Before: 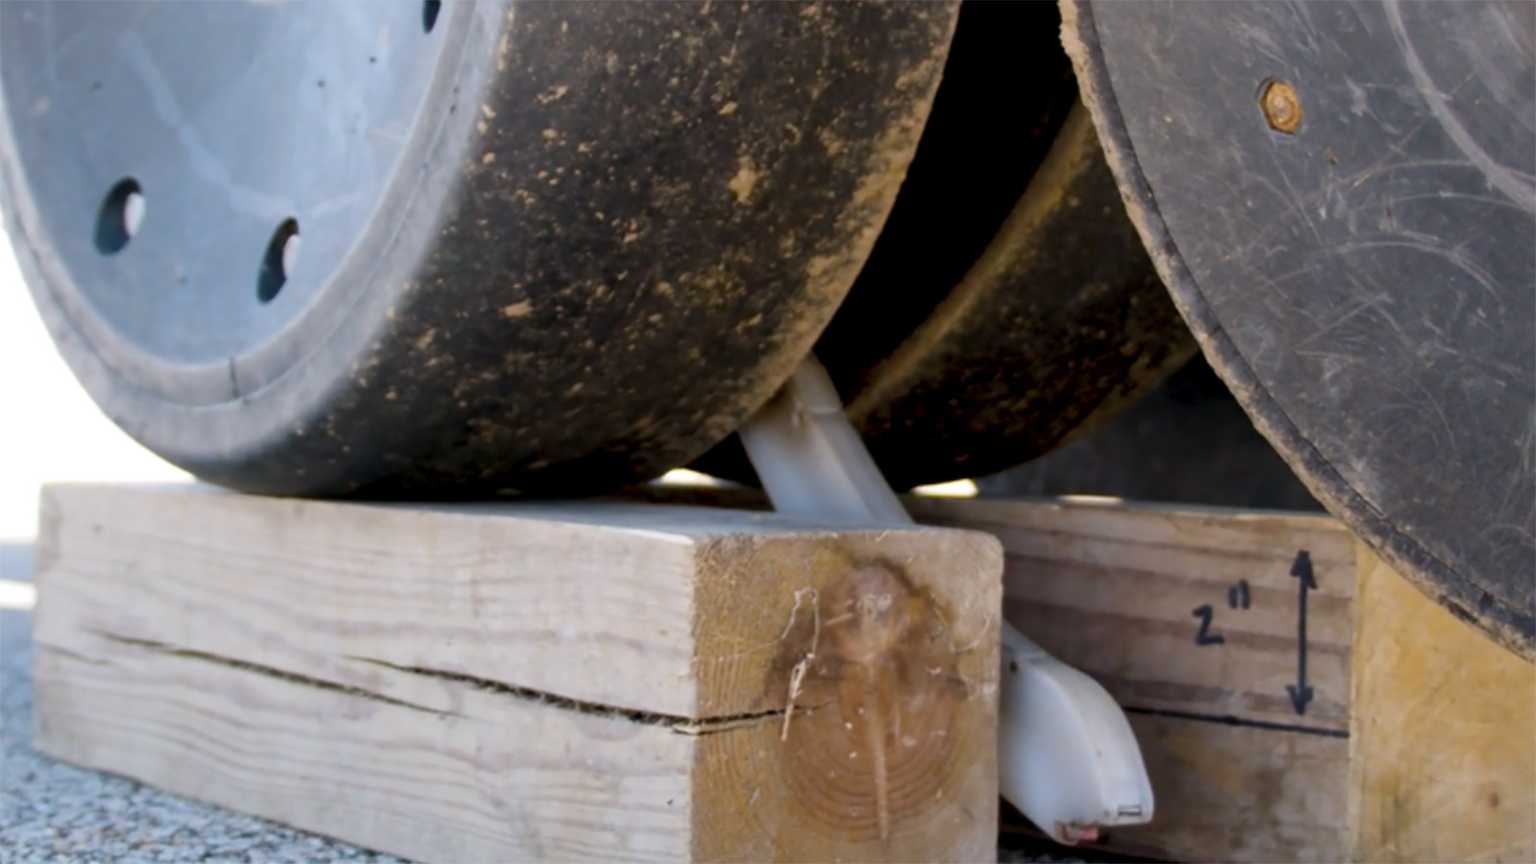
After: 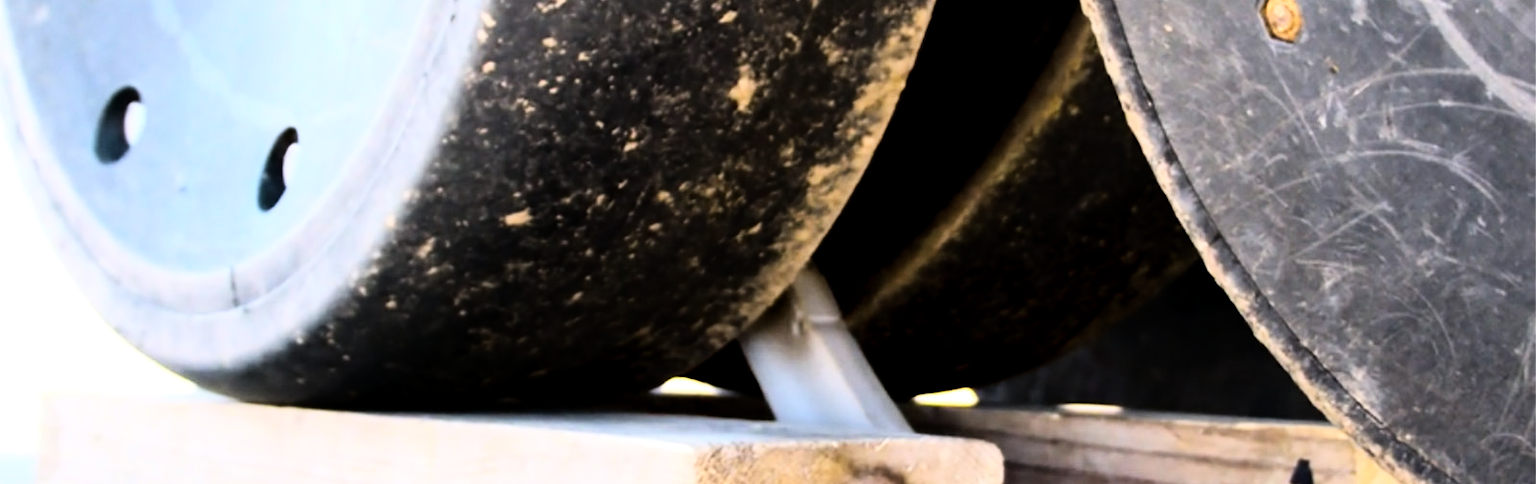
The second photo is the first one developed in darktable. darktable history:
crop and rotate: top 10.605%, bottom 33.274%
rgb curve: curves: ch0 [(0, 0) (0.21, 0.15) (0.24, 0.21) (0.5, 0.75) (0.75, 0.96) (0.89, 0.99) (1, 1)]; ch1 [(0, 0.02) (0.21, 0.13) (0.25, 0.2) (0.5, 0.67) (0.75, 0.9) (0.89, 0.97) (1, 1)]; ch2 [(0, 0.02) (0.21, 0.13) (0.25, 0.2) (0.5, 0.67) (0.75, 0.9) (0.89, 0.97) (1, 1)], compensate middle gray true
shadows and highlights: shadows -10, white point adjustment 1.5, highlights 10
